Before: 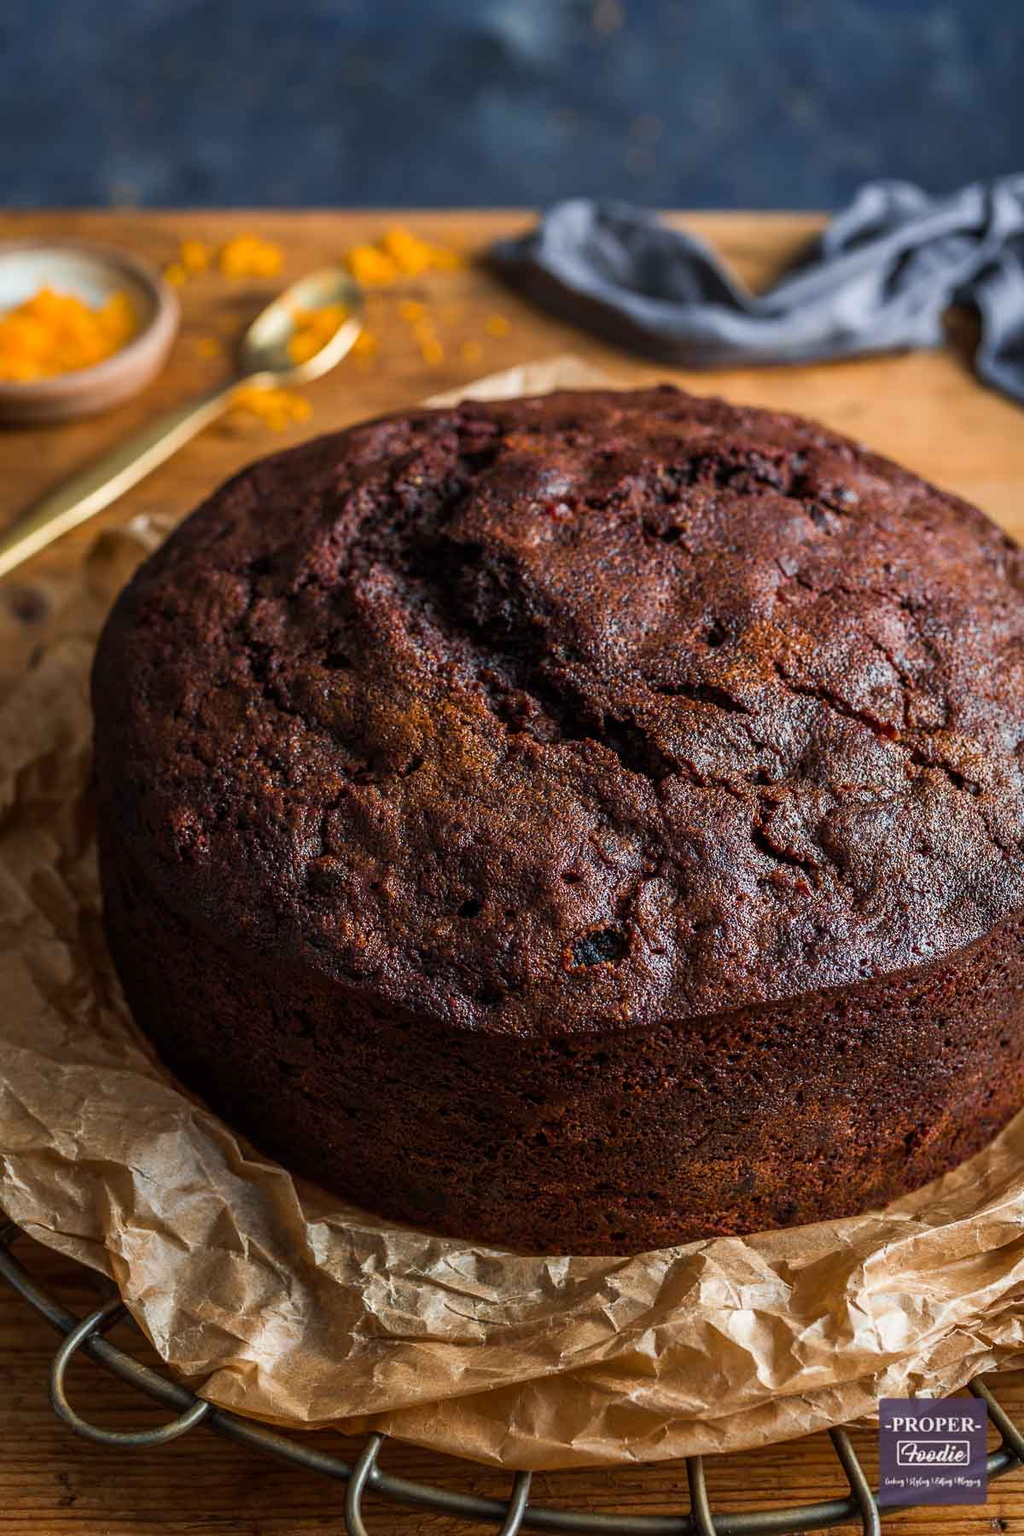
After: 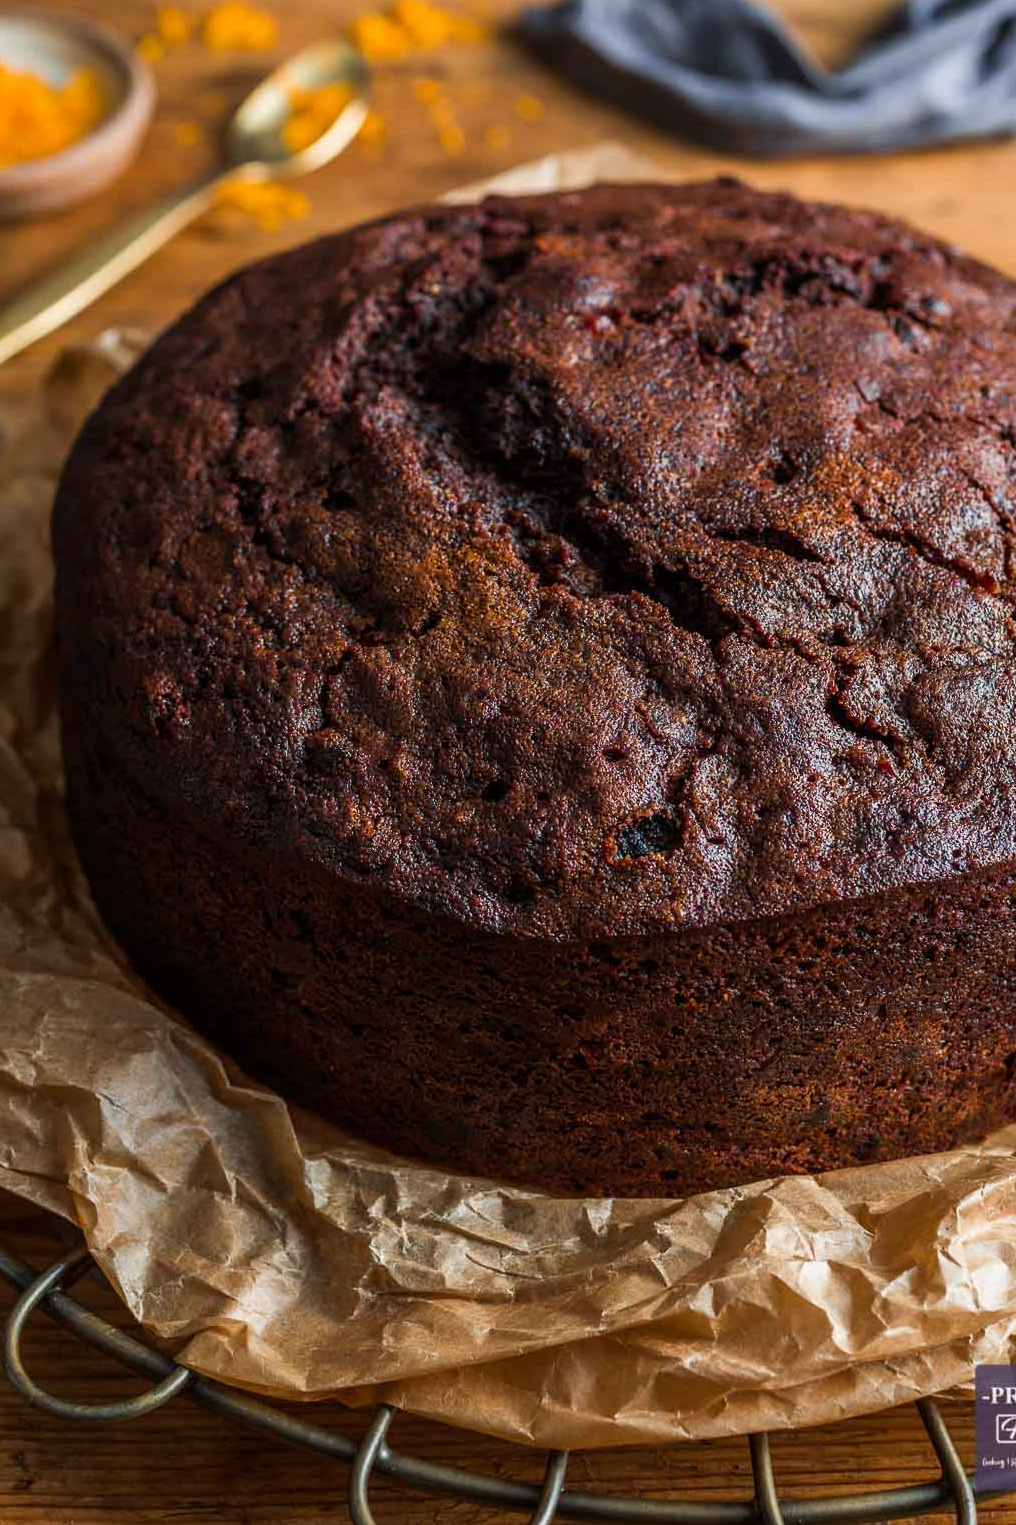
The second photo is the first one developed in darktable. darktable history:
crop and rotate: left 4.62%, top 15.258%, right 10.669%
